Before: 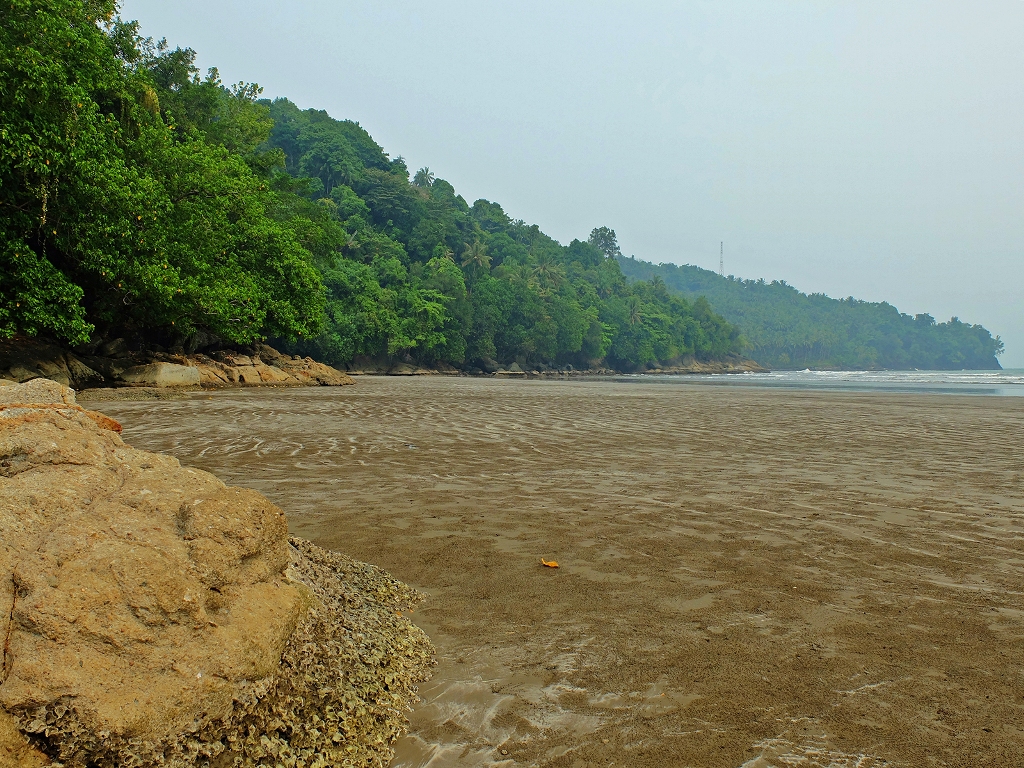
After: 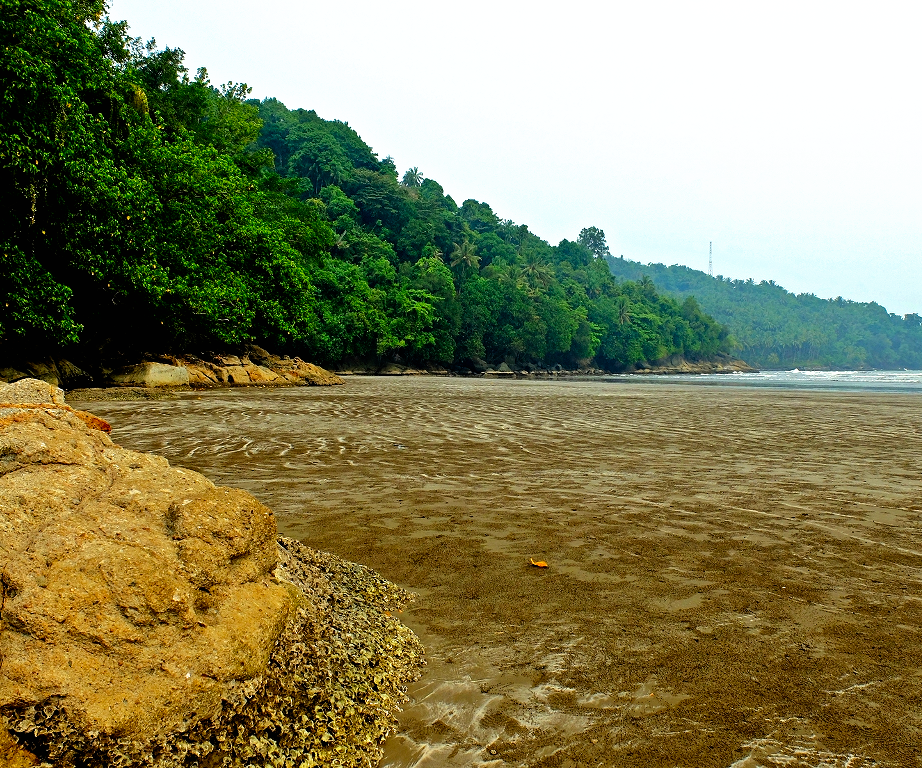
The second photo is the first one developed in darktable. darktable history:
filmic rgb: black relative exposure -8.2 EV, white relative exposure 2.2 EV, threshold 3 EV, hardness 7.11, latitude 85.74%, contrast 1.696, highlights saturation mix -4%, shadows ↔ highlights balance -2.69%, preserve chrominance no, color science v5 (2021), contrast in shadows safe, contrast in highlights safe, enable highlight reconstruction true
crop and rotate: left 1.088%, right 8.807%
